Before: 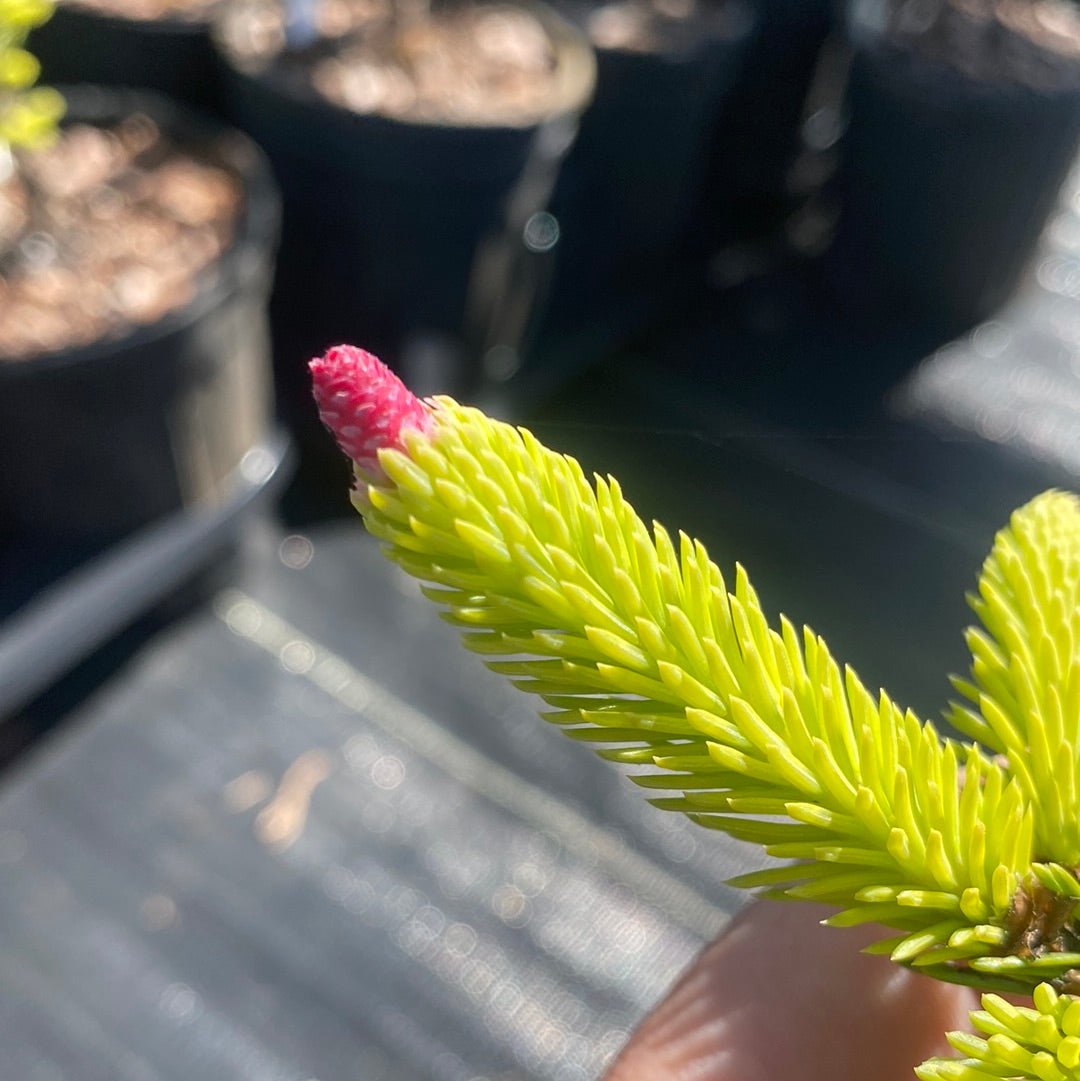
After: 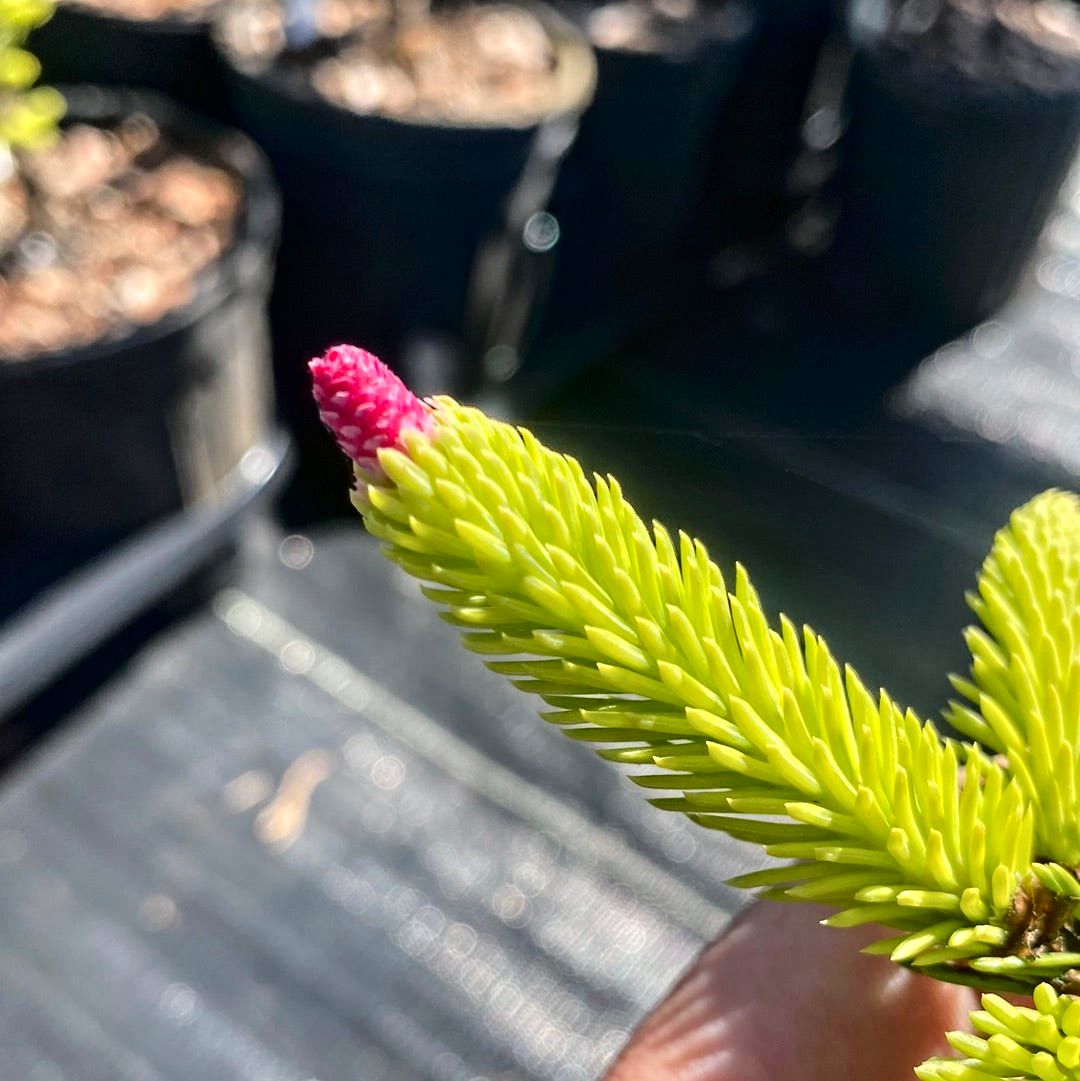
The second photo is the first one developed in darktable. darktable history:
contrast equalizer: y [[0.511, 0.558, 0.631, 0.632, 0.559, 0.512], [0.5 ×6], [0.507, 0.559, 0.627, 0.644, 0.647, 0.647], [0 ×6], [0 ×6]]
tone curve: curves: ch0 [(0, 0.008) (0.046, 0.032) (0.151, 0.108) (0.367, 0.379) (0.496, 0.526) (0.771, 0.786) (0.857, 0.85) (1, 0.965)]; ch1 [(0, 0) (0.248, 0.252) (0.388, 0.383) (0.482, 0.478) (0.499, 0.499) (0.518, 0.518) (0.544, 0.552) (0.585, 0.617) (0.683, 0.735) (0.823, 0.894) (1, 1)]; ch2 [(0, 0) (0.302, 0.284) (0.427, 0.417) (0.473, 0.47) (0.503, 0.503) (0.523, 0.518) (0.55, 0.563) (0.624, 0.643) (0.753, 0.764) (1, 1)], color space Lab, independent channels, preserve colors none
